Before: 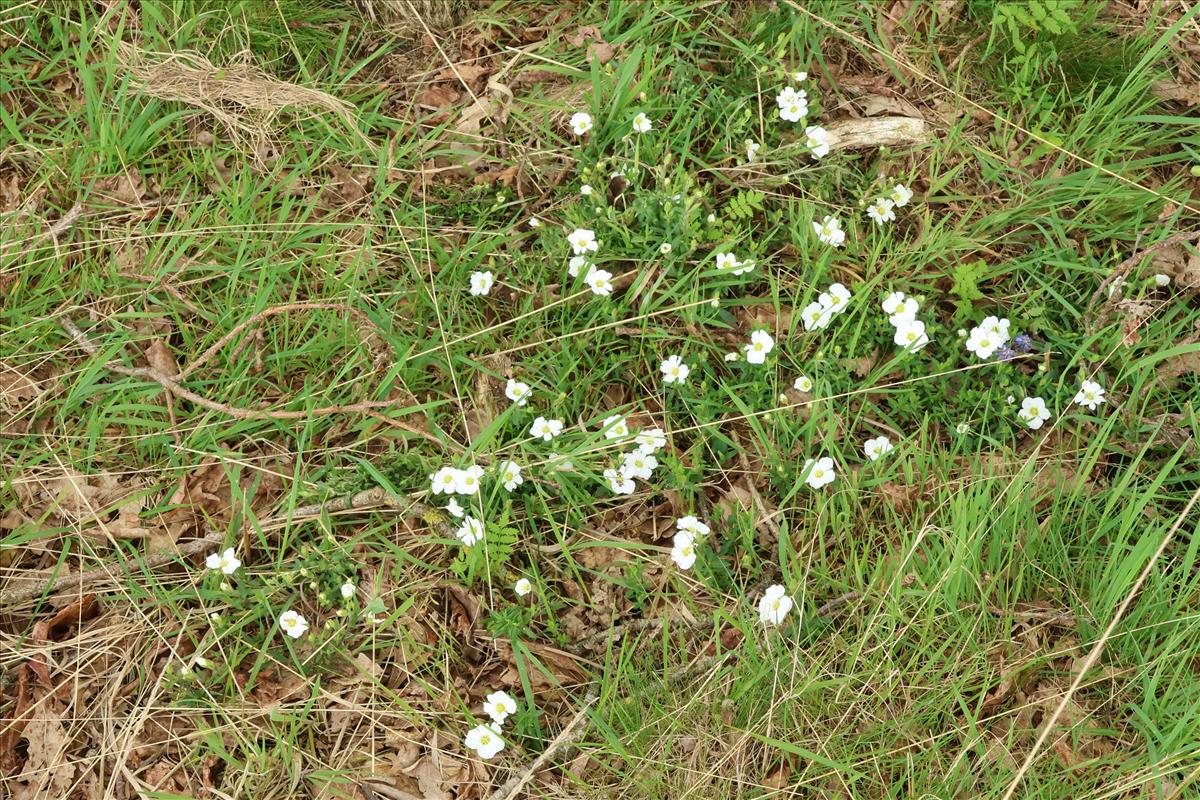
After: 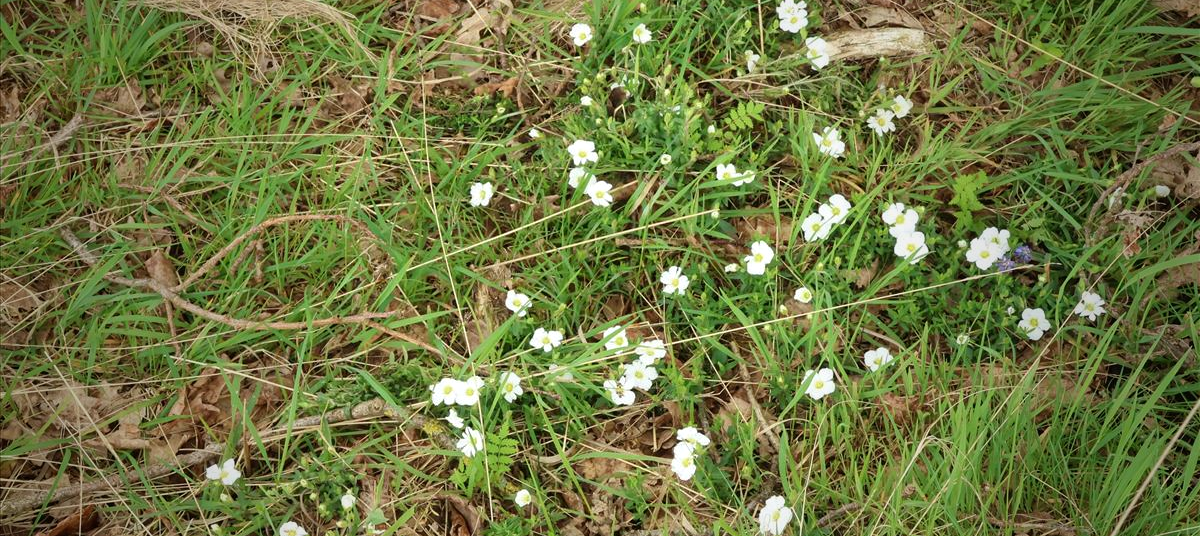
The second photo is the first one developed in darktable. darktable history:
vignetting: fall-off start 34.62%, fall-off radius 64.92%, saturation -0.001, width/height ratio 0.953, unbound false
exposure: exposure 0.081 EV, compensate exposure bias true, compensate highlight preservation false
crop: top 11.164%, bottom 21.758%
